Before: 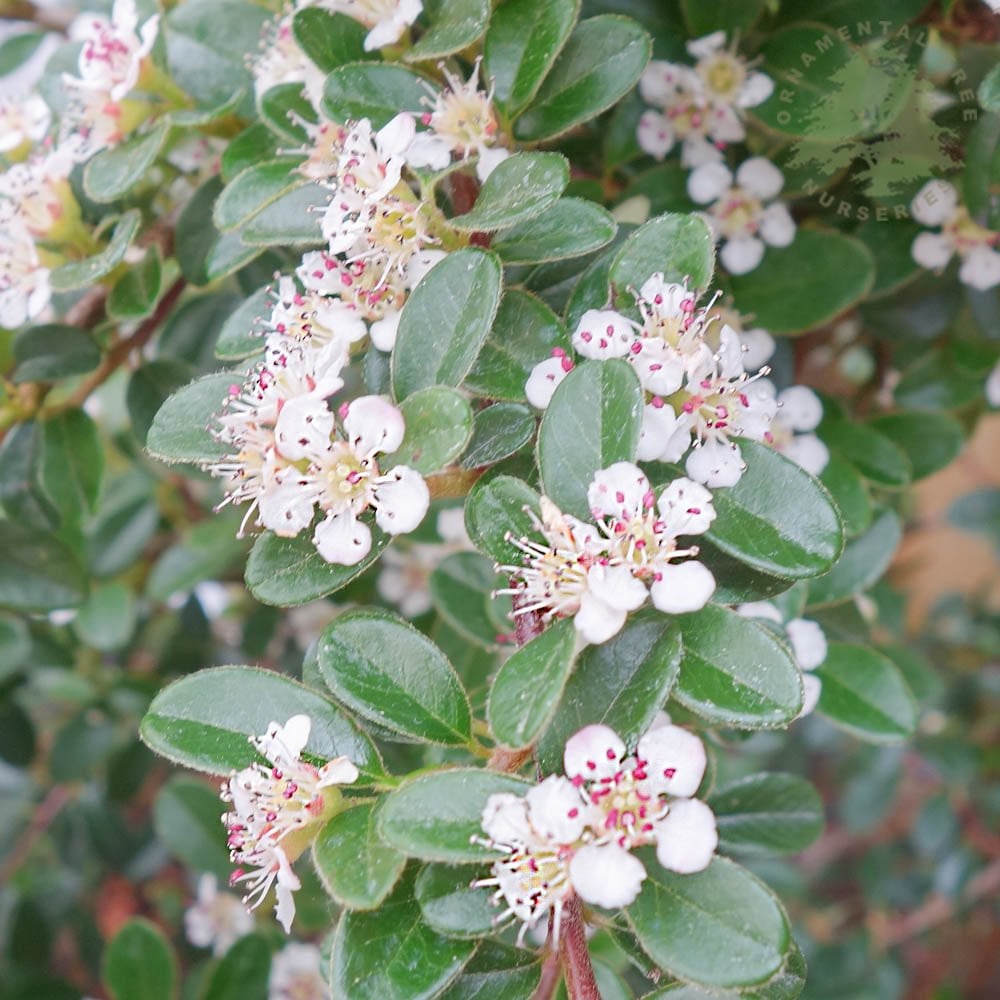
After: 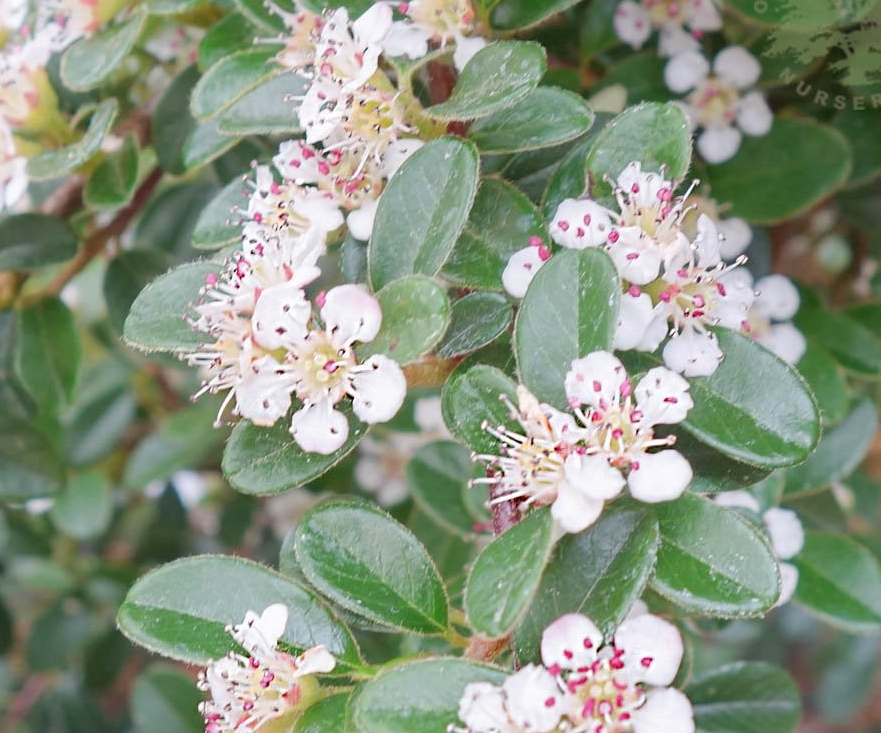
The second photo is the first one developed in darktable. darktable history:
crop and rotate: left 2.309%, top 11.128%, right 9.588%, bottom 15.498%
